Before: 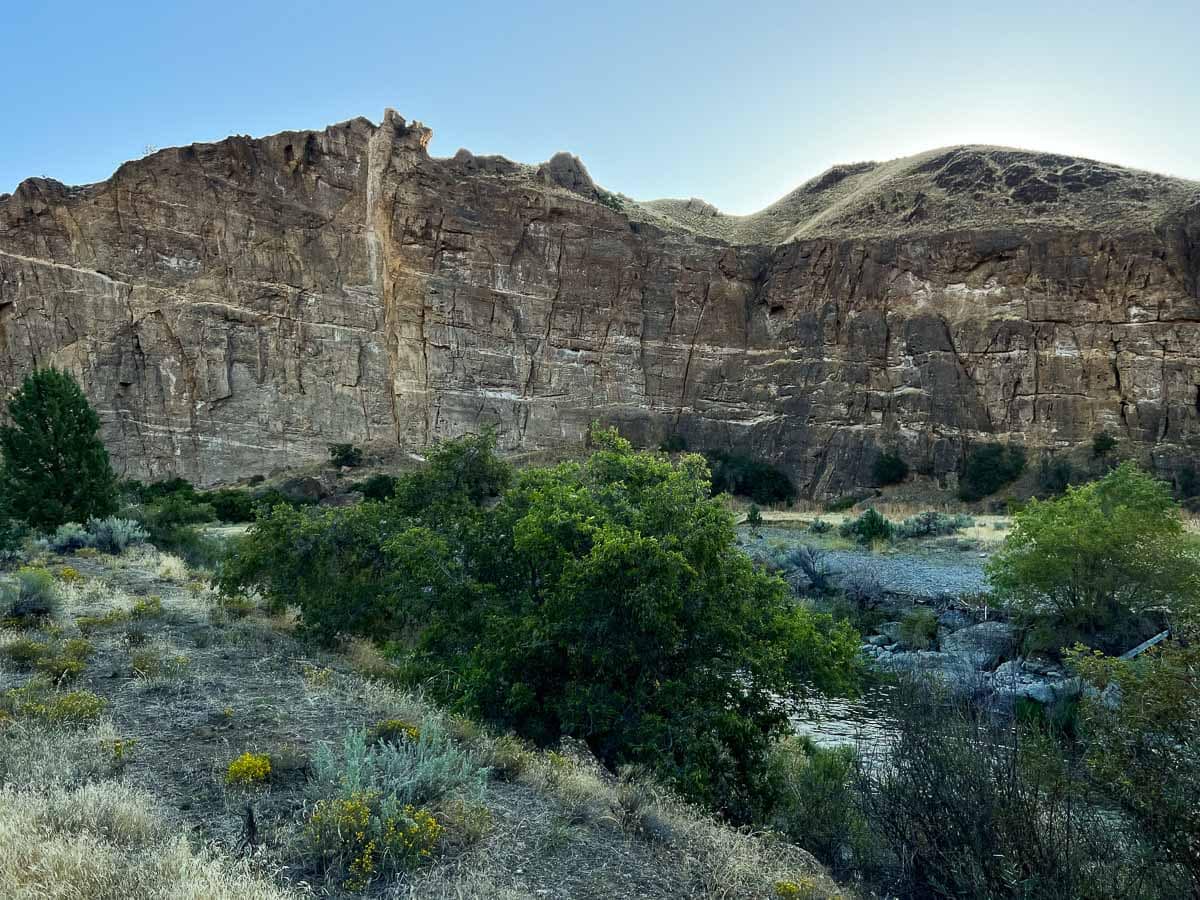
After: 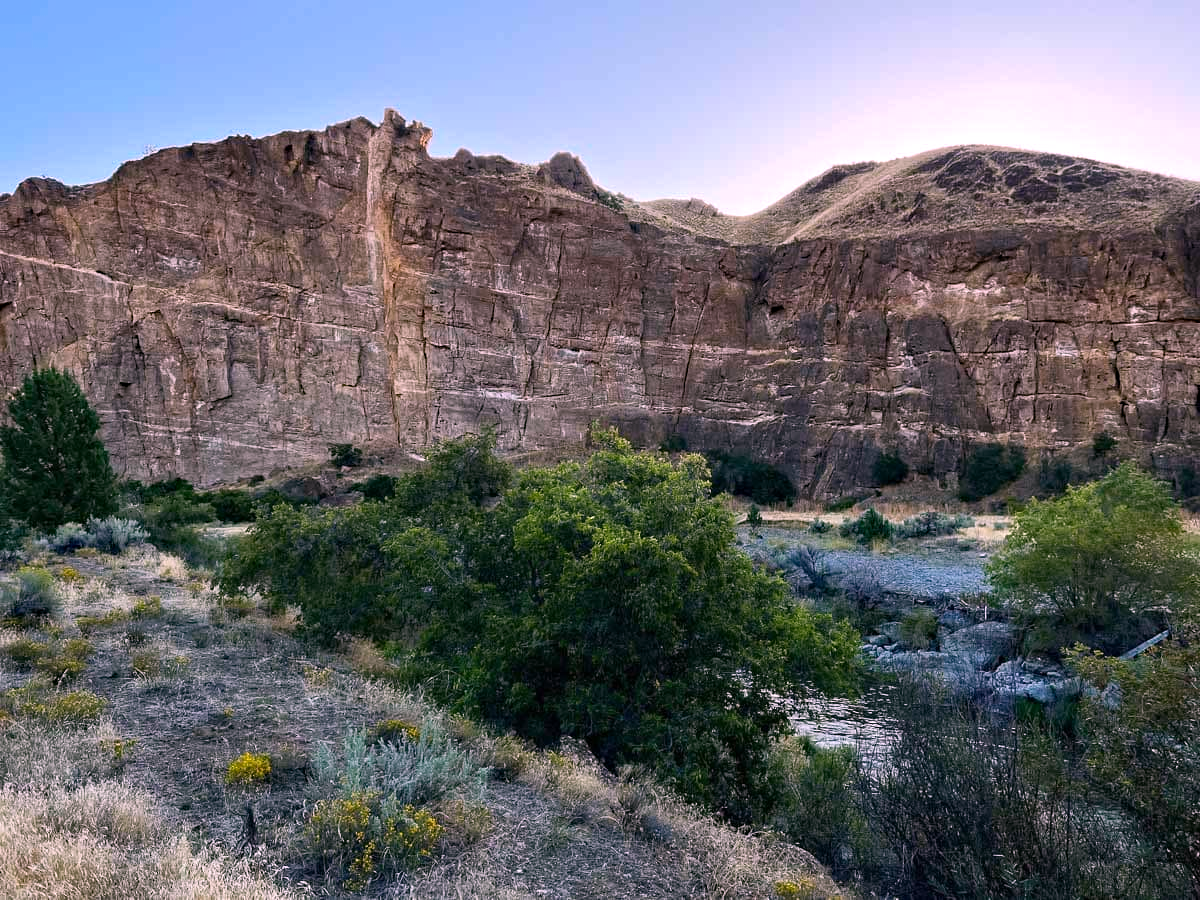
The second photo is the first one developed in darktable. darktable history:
haze removal: on, module defaults
white balance: red 1.188, blue 1.11
